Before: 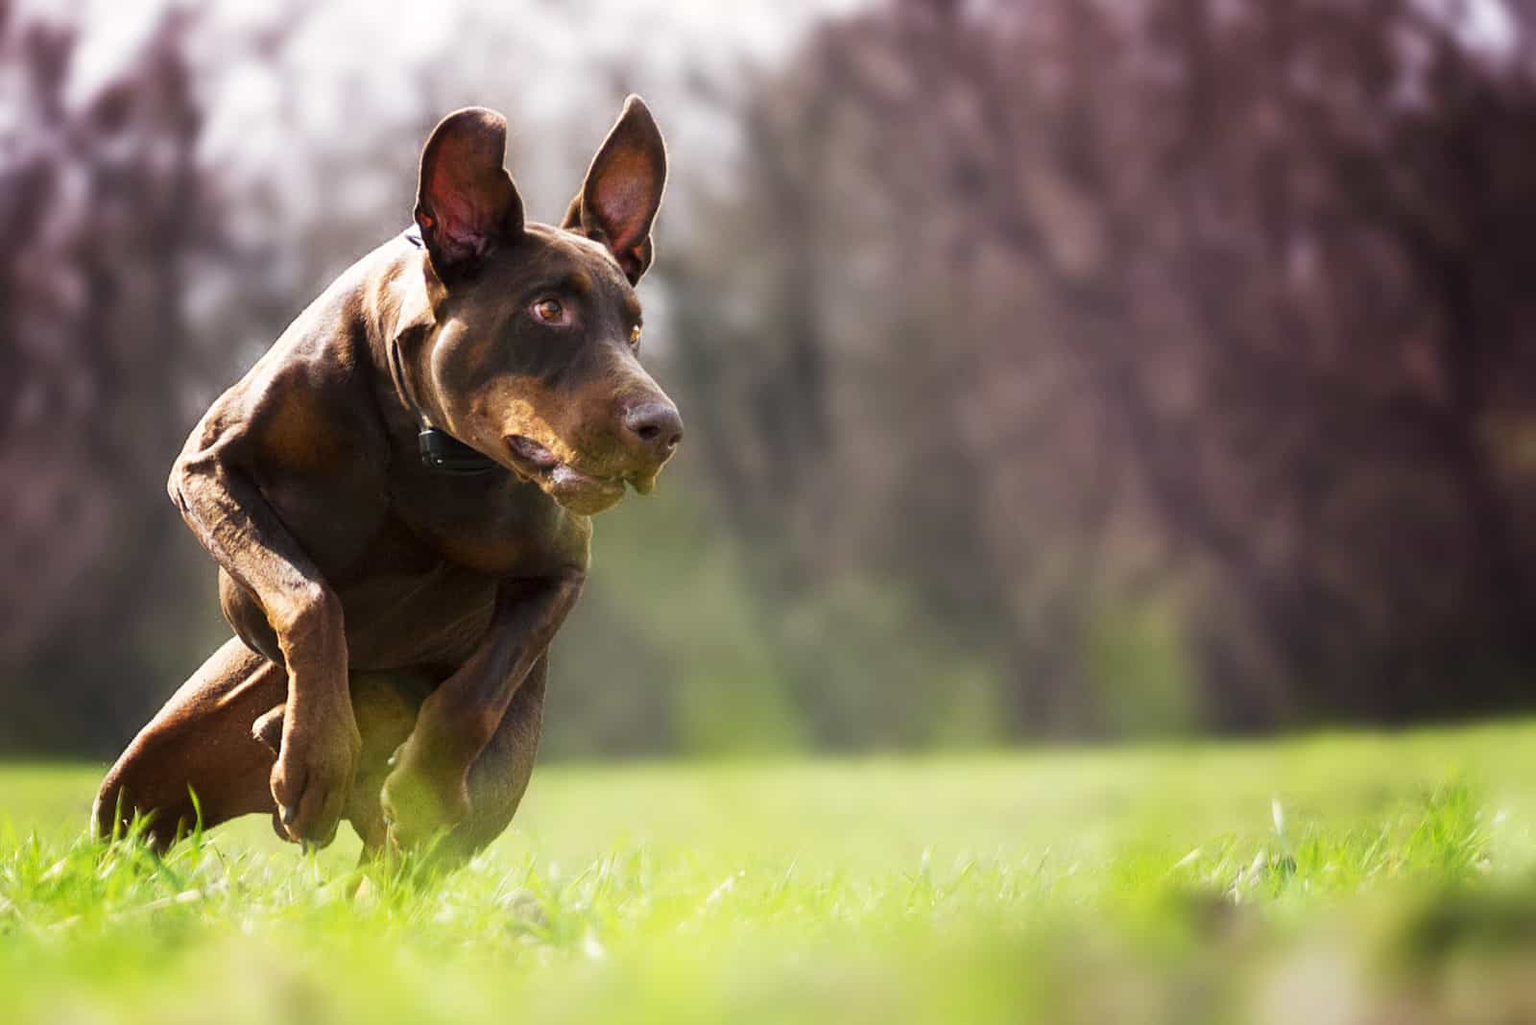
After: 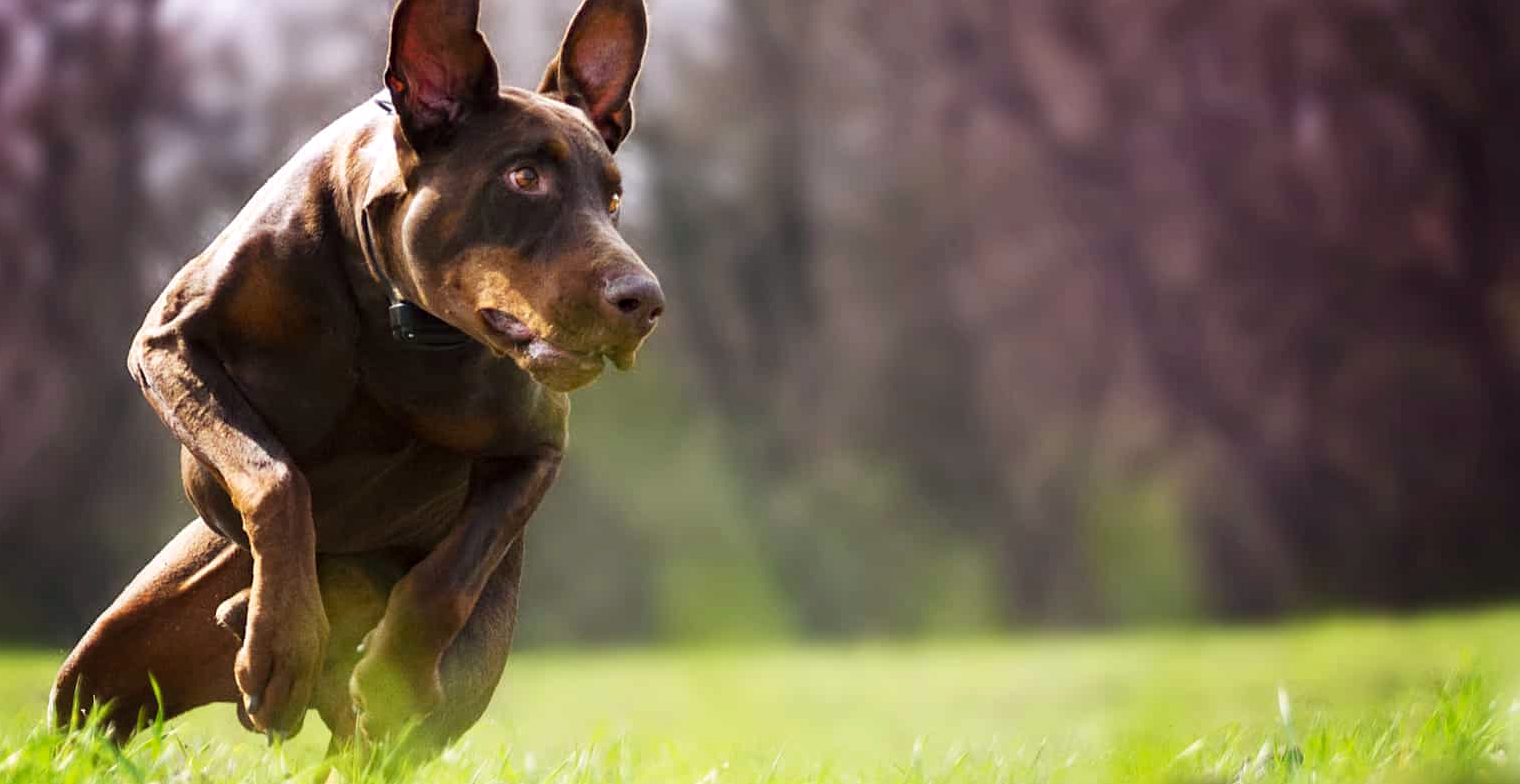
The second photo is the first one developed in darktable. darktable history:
haze removal: compatibility mode true, adaptive false
crop and rotate: left 2.954%, top 13.661%, right 2.024%, bottom 12.884%
